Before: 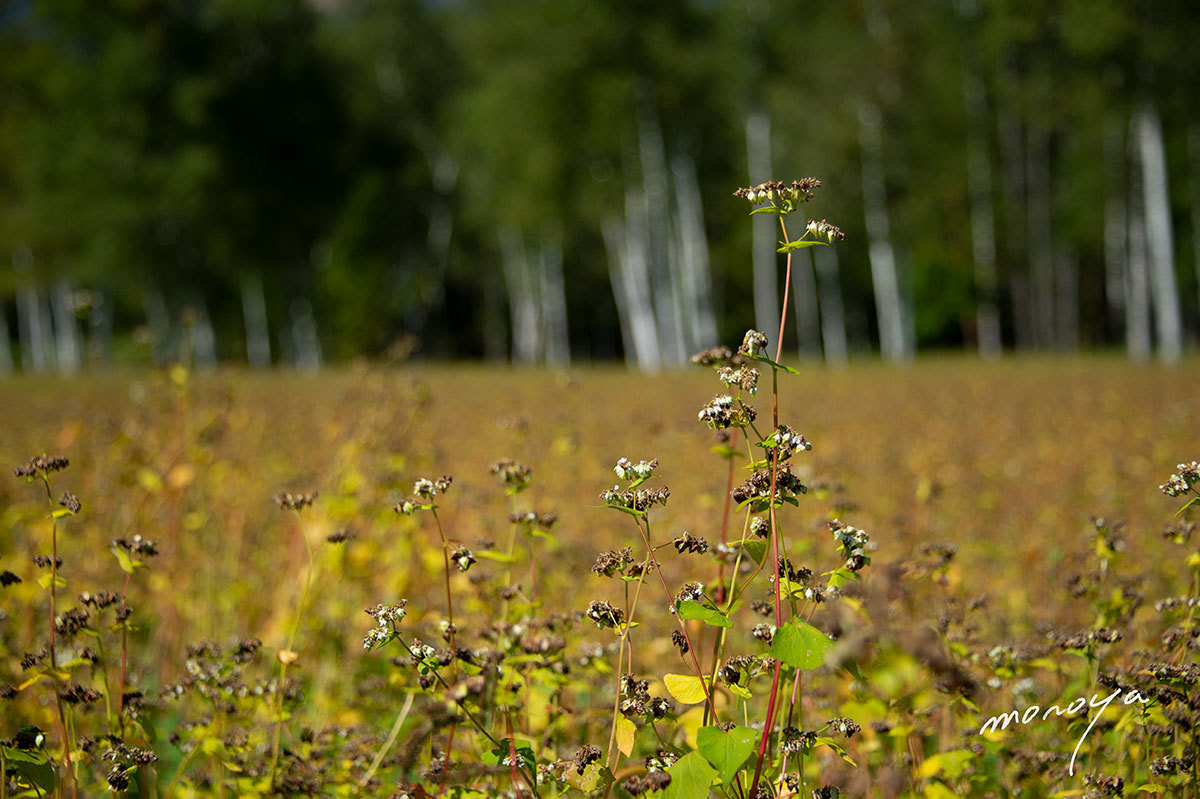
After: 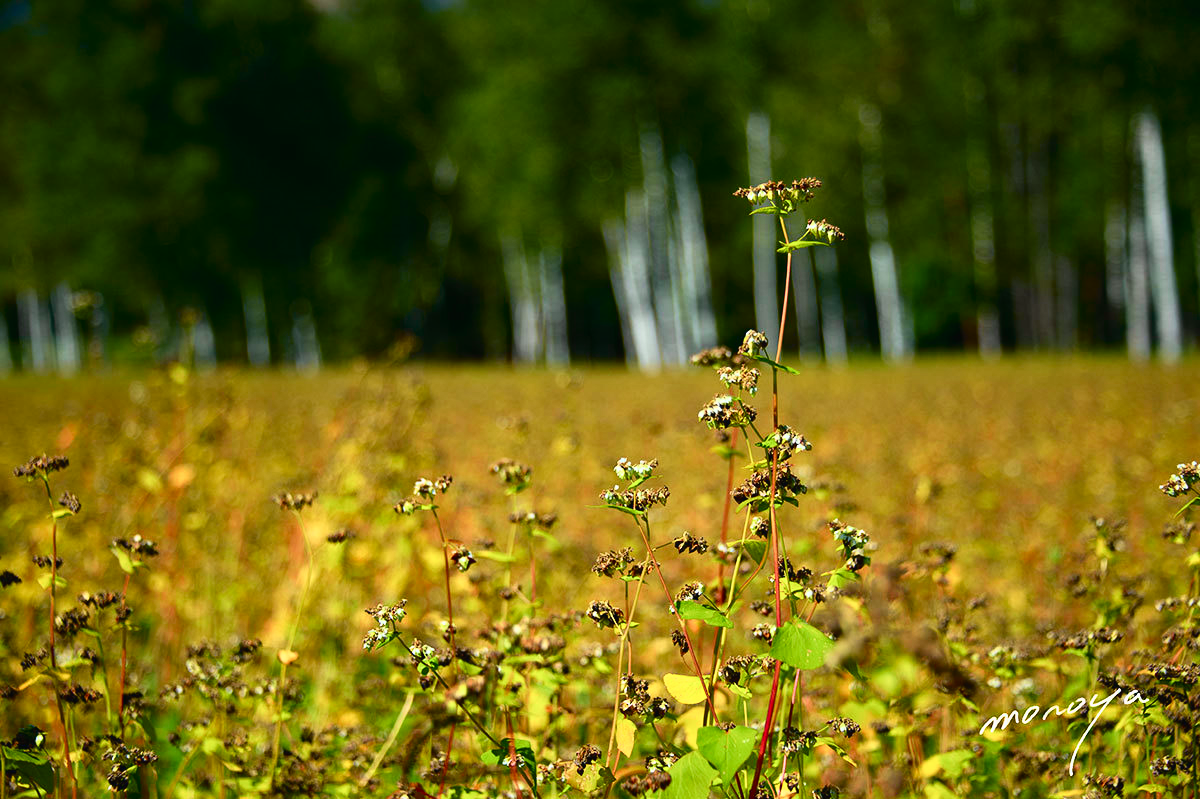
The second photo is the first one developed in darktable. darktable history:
tone curve: curves: ch0 [(0, 0.018) (0.162, 0.128) (0.434, 0.478) (0.667, 0.785) (0.819, 0.943) (1, 0.991)]; ch1 [(0, 0) (0.402, 0.36) (0.476, 0.449) (0.506, 0.505) (0.523, 0.518) (0.579, 0.626) (0.641, 0.668) (0.693, 0.745) (0.861, 0.934) (1, 1)]; ch2 [(0, 0) (0.424, 0.388) (0.483, 0.472) (0.503, 0.505) (0.521, 0.519) (0.547, 0.581) (0.582, 0.648) (0.699, 0.759) (0.997, 0.858)], color space Lab, independent channels
